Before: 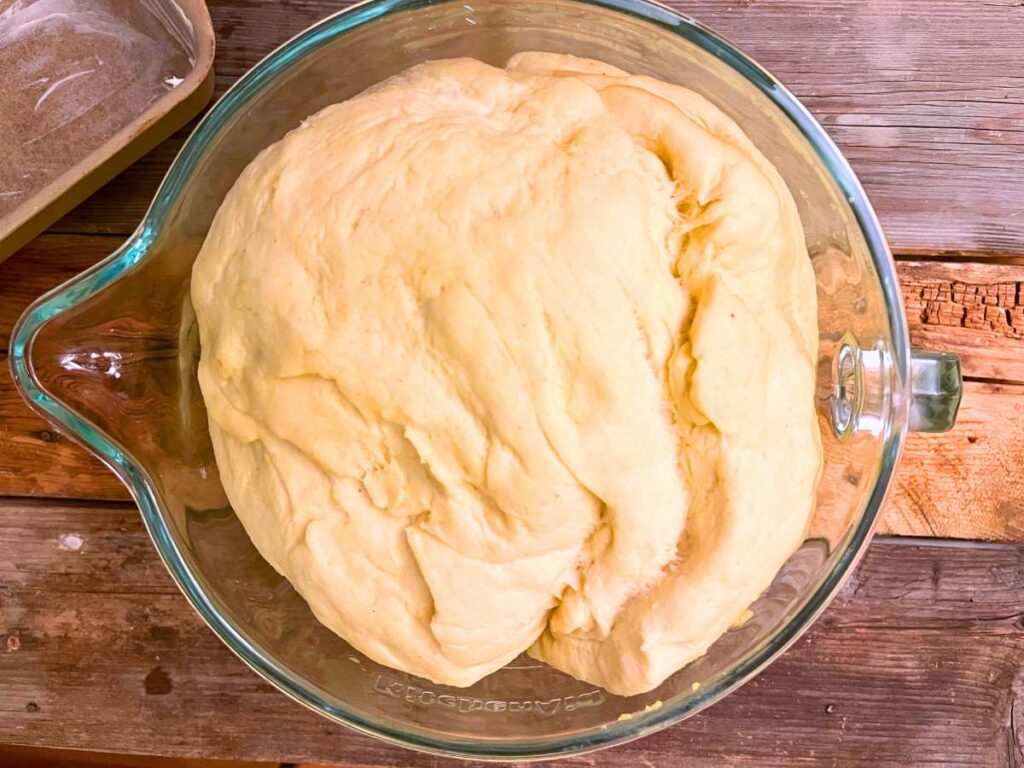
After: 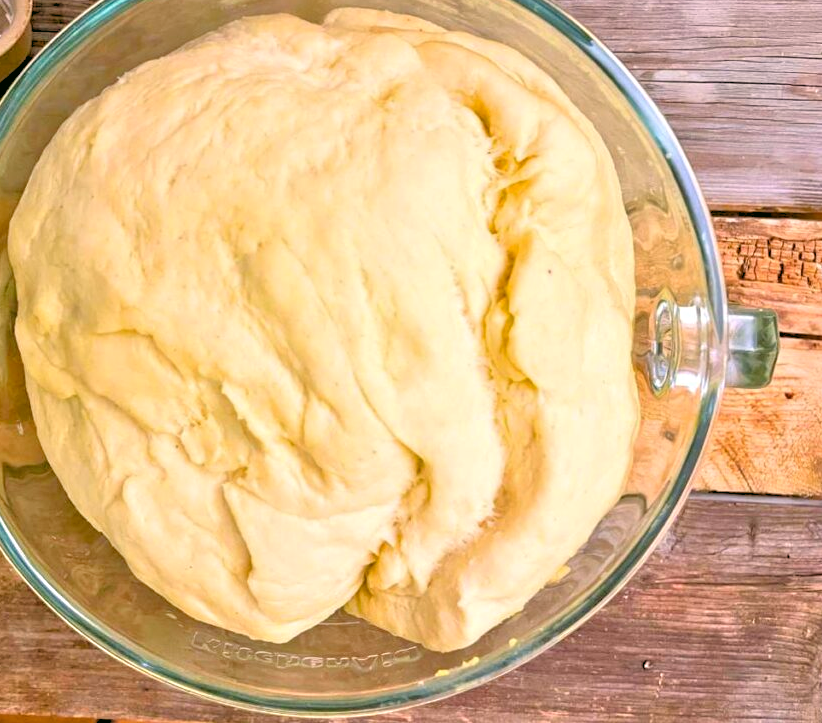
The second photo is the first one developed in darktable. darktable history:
tone equalizer: -7 EV 0.15 EV, -6 EV 0.6 EV, -5 EV 1.15 EV, -4 EV 1.33 EV, -3 EV 1.15 EV, -2 EV 0.6 EV, -1 EV 0.15 EV, mask exposure compensation -0.5 EV
rgb levels: levels [[0.029, 0.461, 0.922], [0, 0.5, 1], [0, 0.5, 1]]
crop and rotate: left 17.959%, top 5.771%, right 1.742%
exposure: exposure -0.04 EV, compensate highlight preservation false
white balance: red 0.974, blue 1.044
color correction: highlights a* -0.482, highlights b* 9.48, shadows a* -9.48, shadows b* 0.803
